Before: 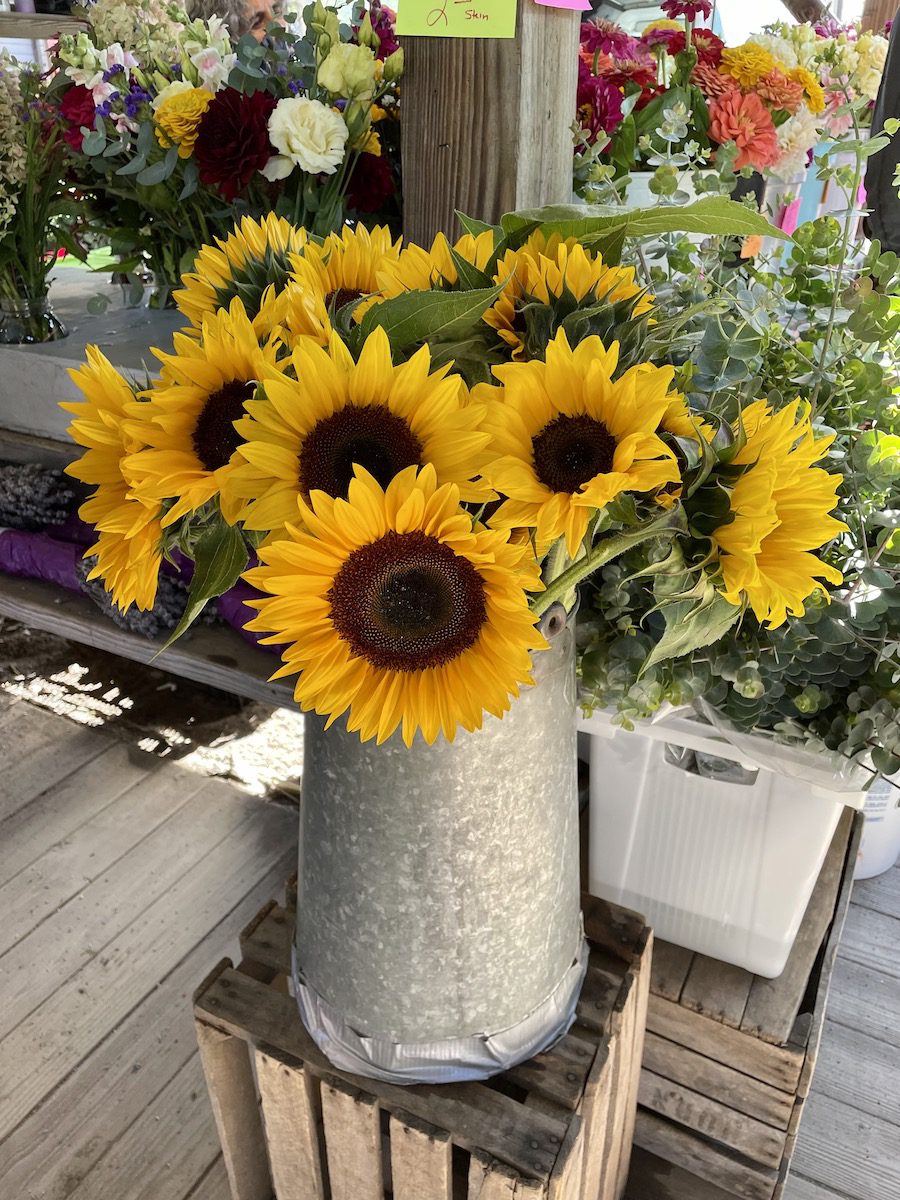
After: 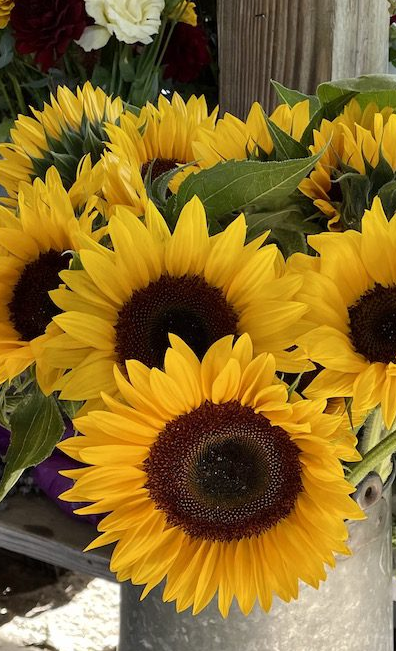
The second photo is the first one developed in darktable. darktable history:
crop: left 20.528%, top 10.906%, right 35.386%, bottom 34.78%
